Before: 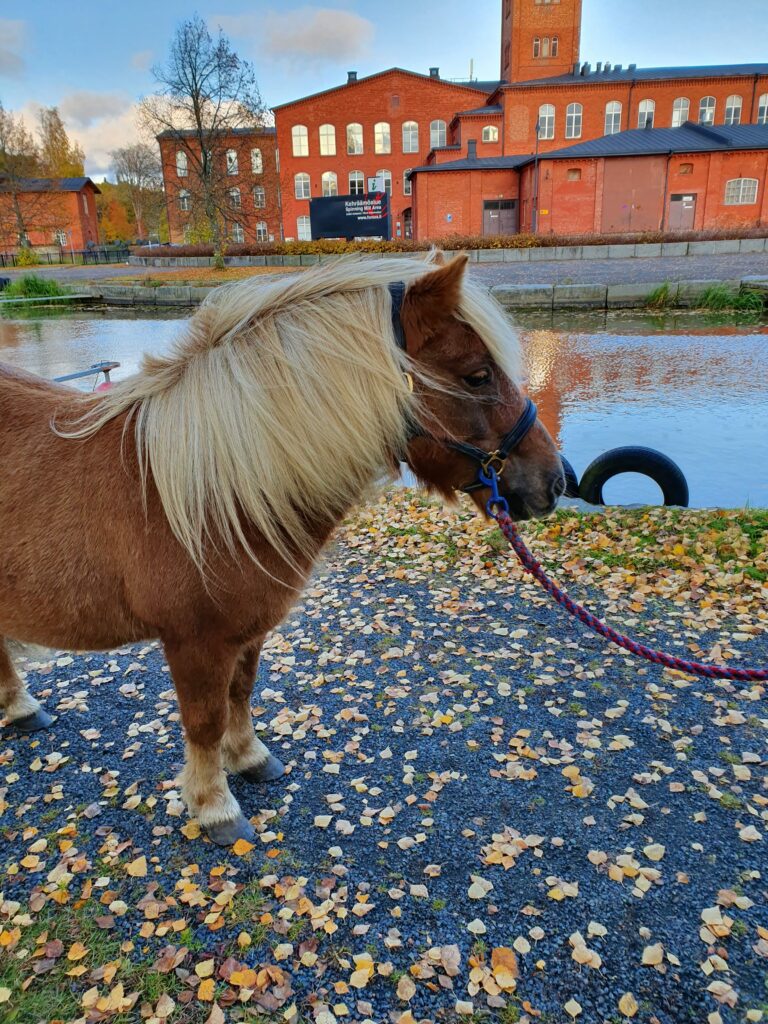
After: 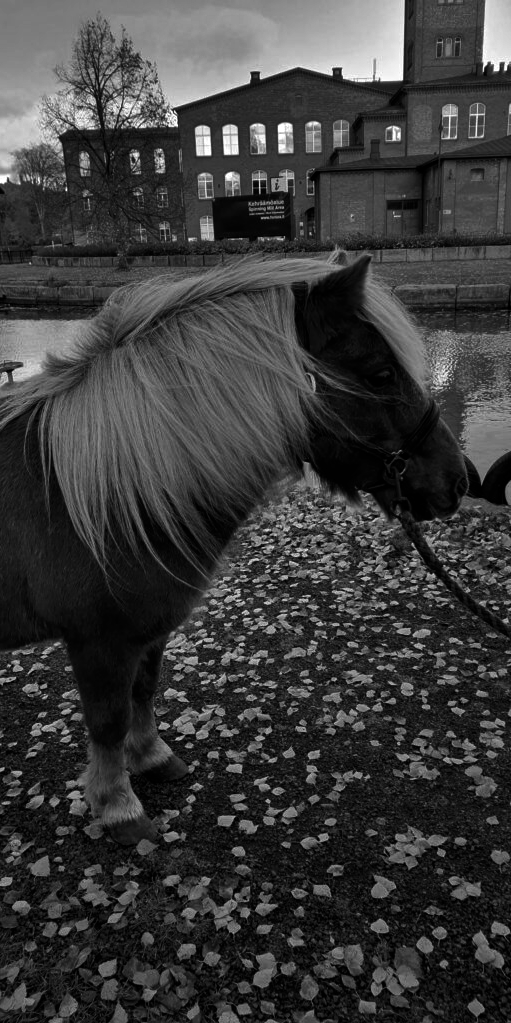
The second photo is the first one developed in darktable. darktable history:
graduated density: rotation -180°, offset 27.42
color balance rgb: perceptual saturation grading › global saturation 25%, global vibrance 20%
contrast brightness saturation: contrast -0.03, brightness -0.59, saturation -1
crop and rotate: left 12.648%, right 20.685%
exposure: exposure 0.191 EV, compensate highlight preservation false
